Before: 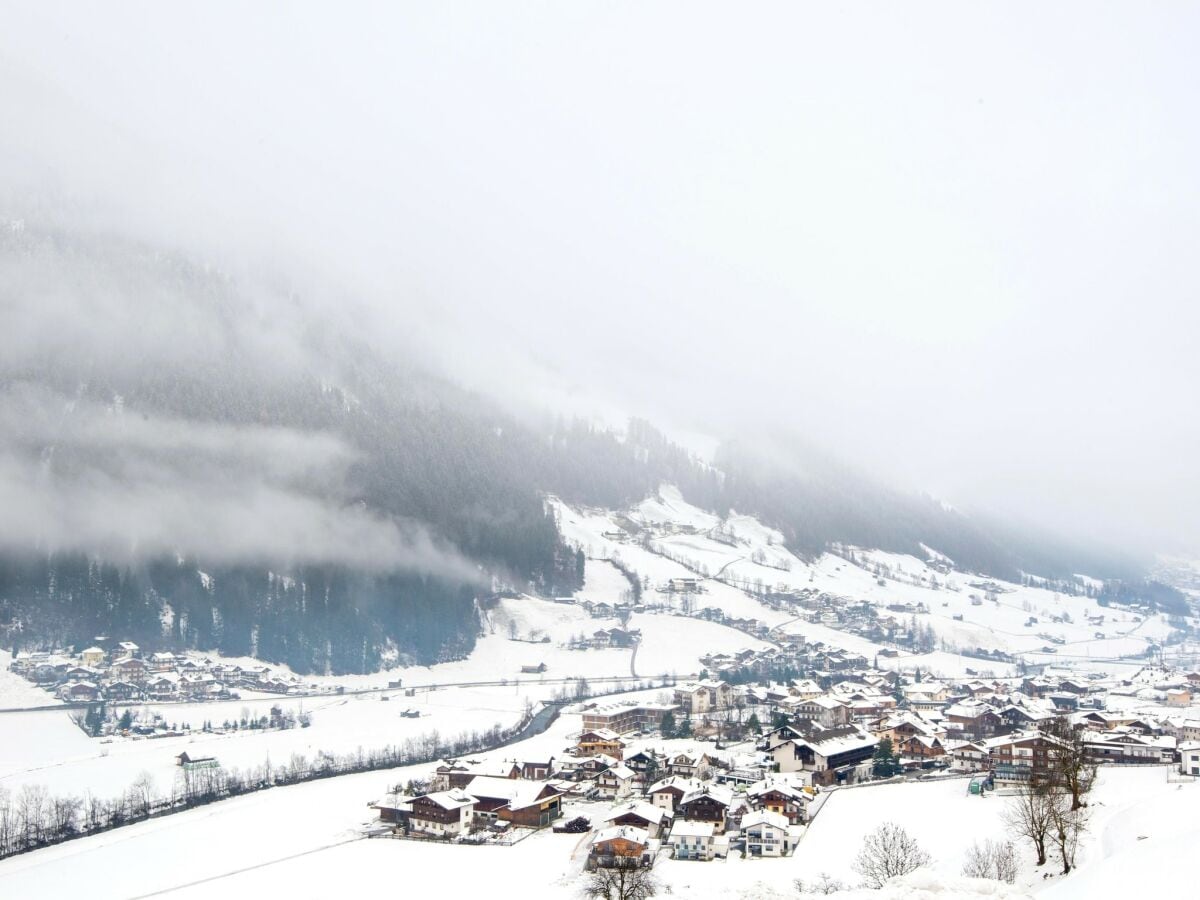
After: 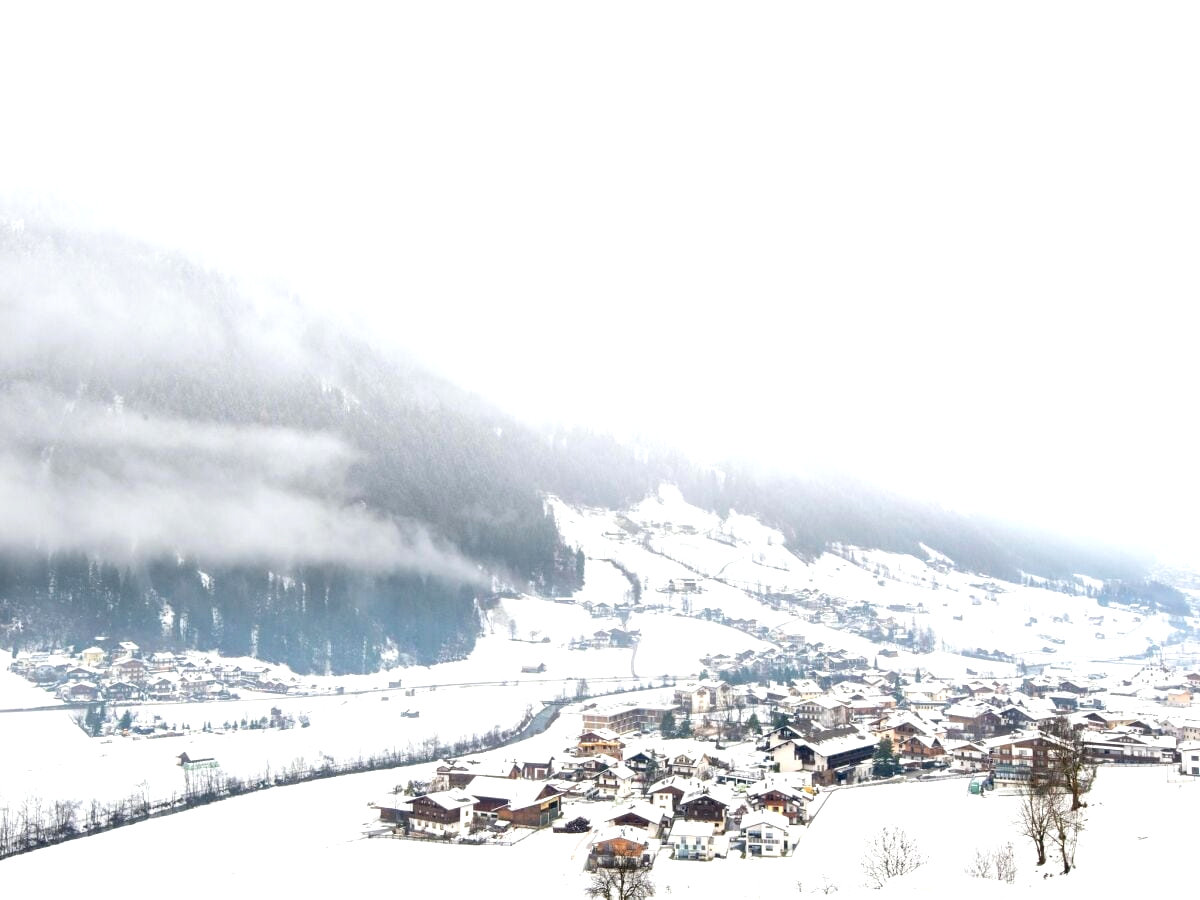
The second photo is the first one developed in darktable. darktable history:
contrast brightness saturation: saturation -0.047
exposure: exposure 0.496 EV, compensate highlight preservation false
